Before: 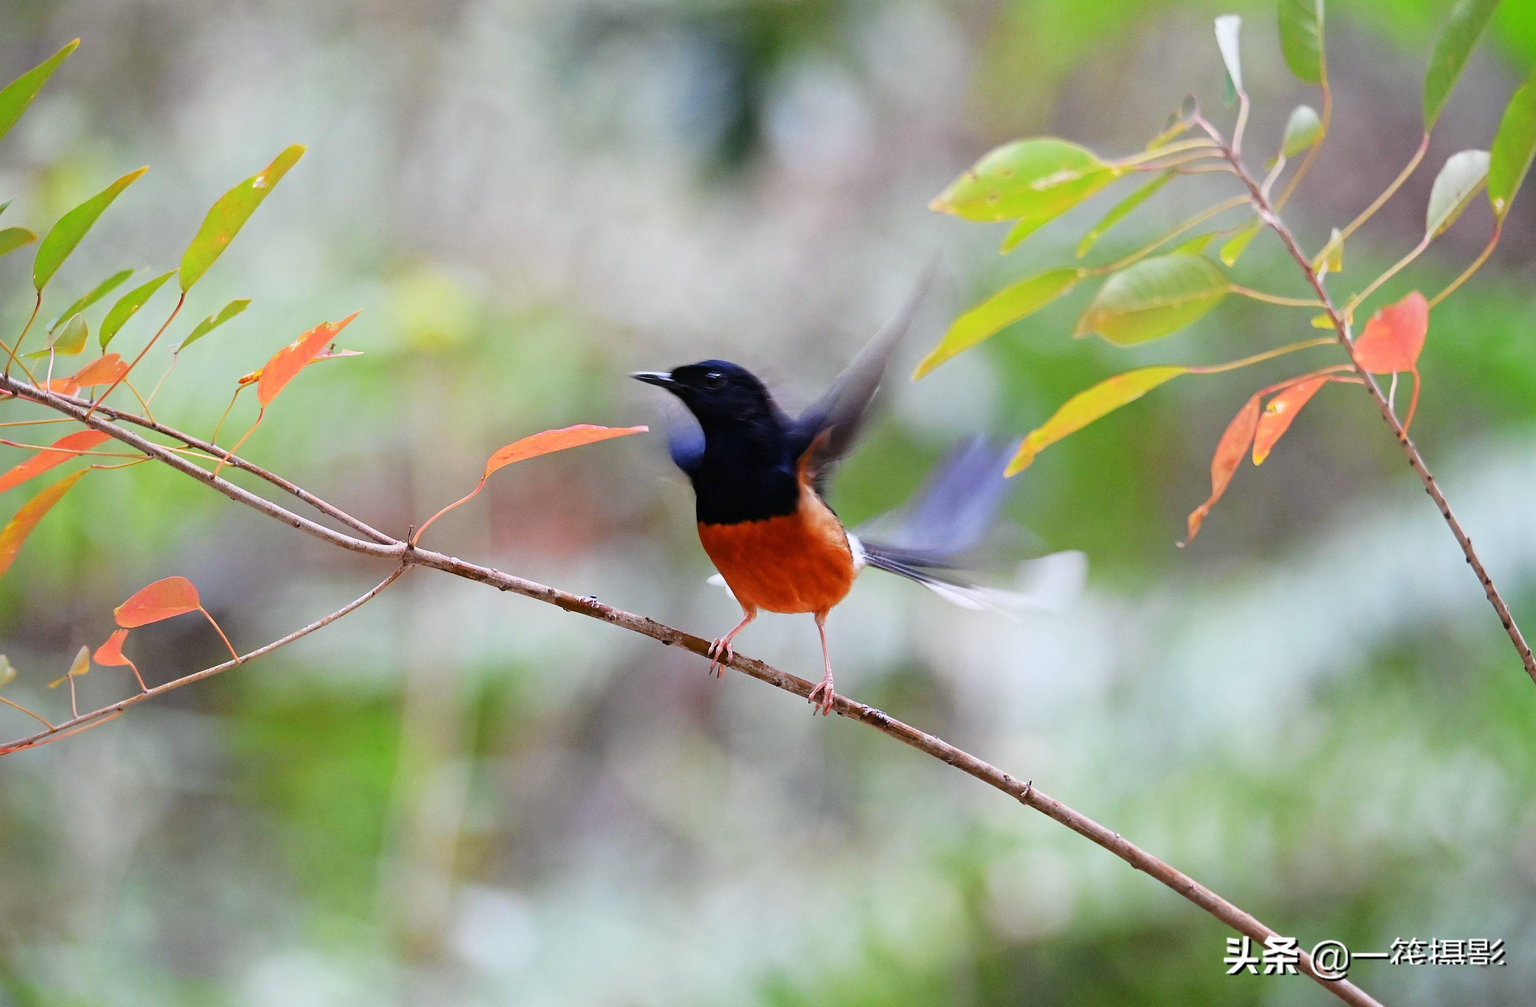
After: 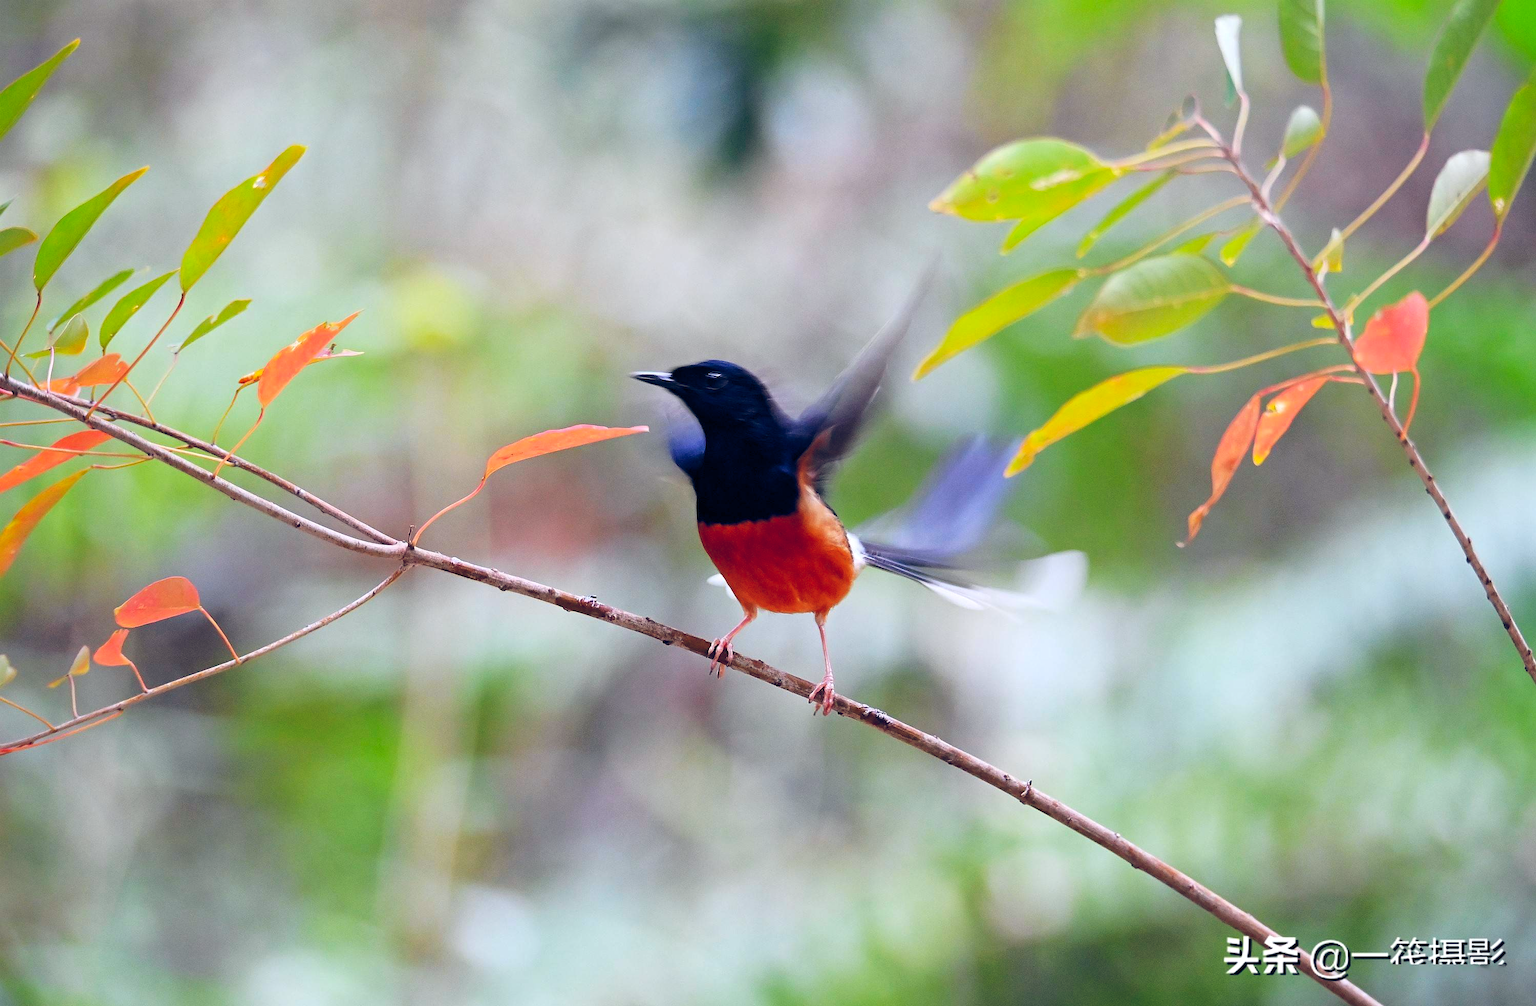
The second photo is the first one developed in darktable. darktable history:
color balance rgb: highlights gain › luminance 9.676%, global offset › chroma 0.253%, global offset › hue 256.56°, perceptual saturation grading › global saturation 19.288%
